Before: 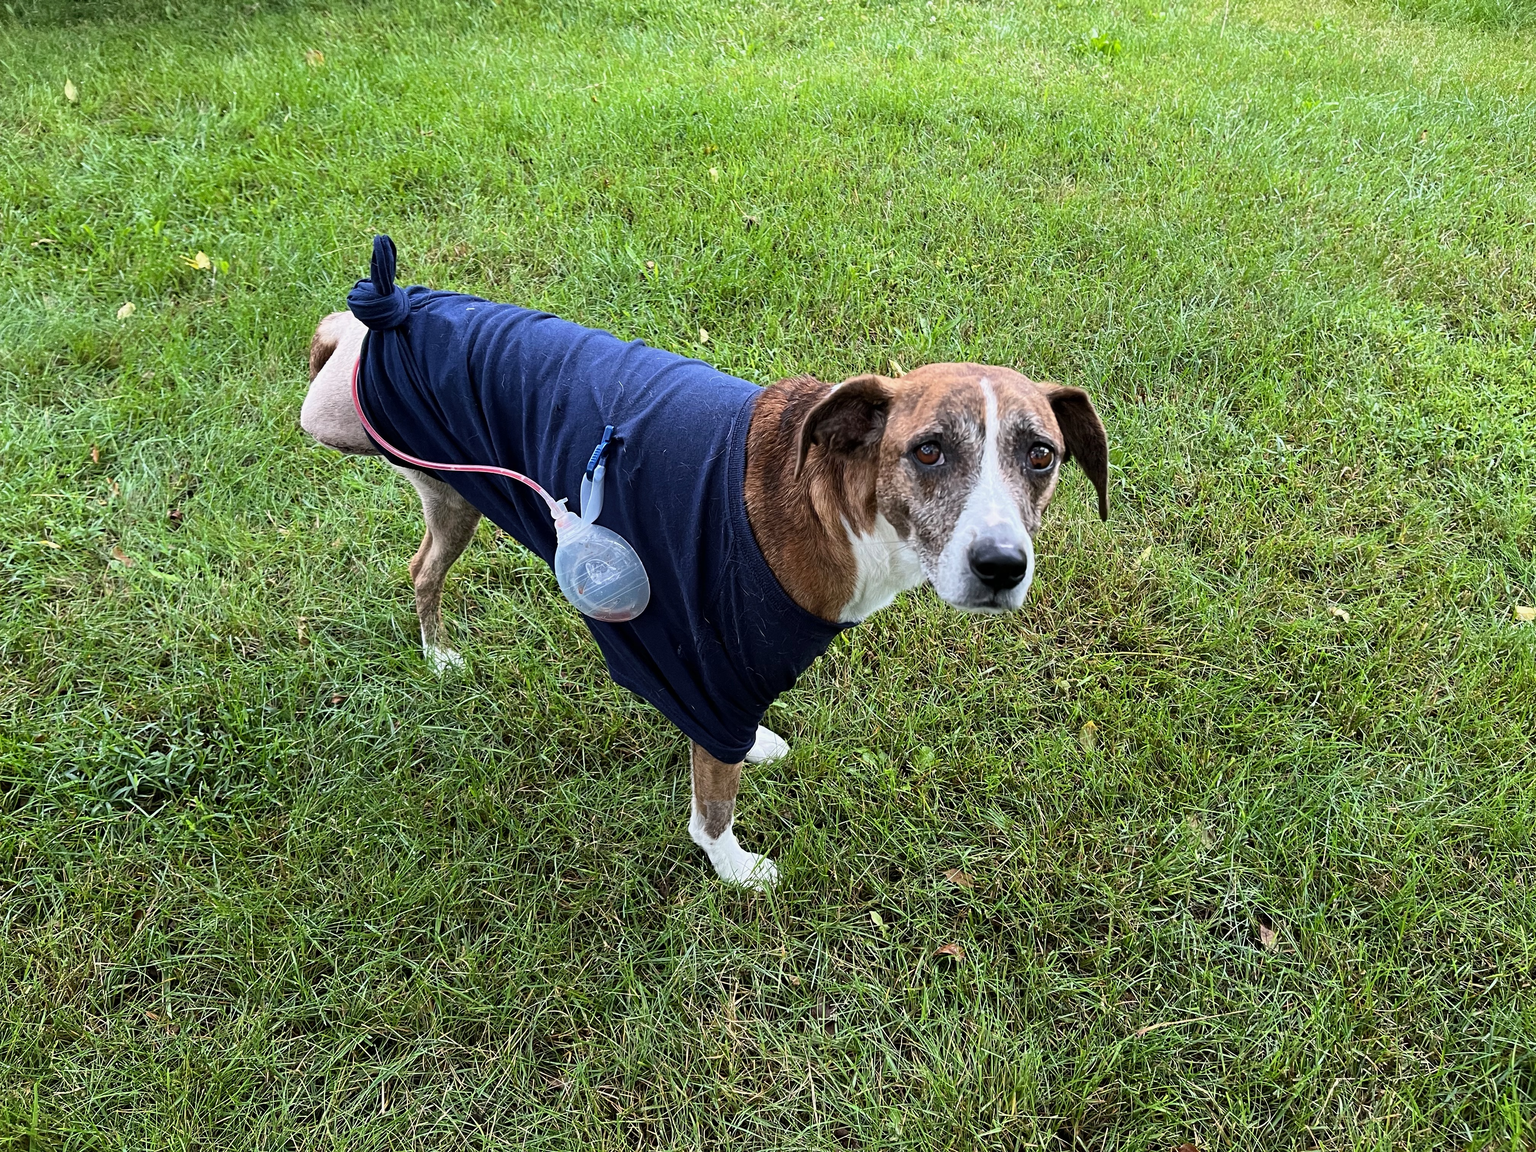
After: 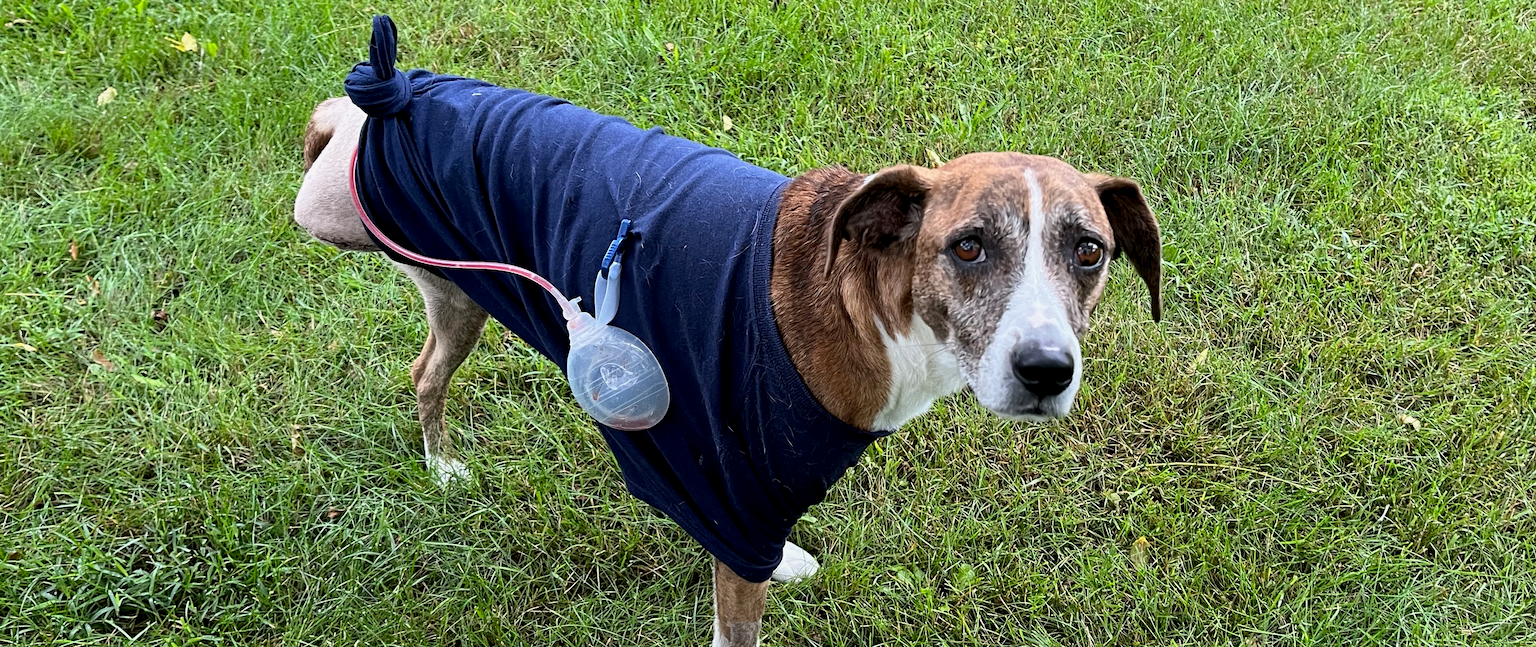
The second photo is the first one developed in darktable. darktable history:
grain: coarseness 0.09 ISO
crop: left 1.744%, top 19.225%, right 5.069%, bottom 28.357%
